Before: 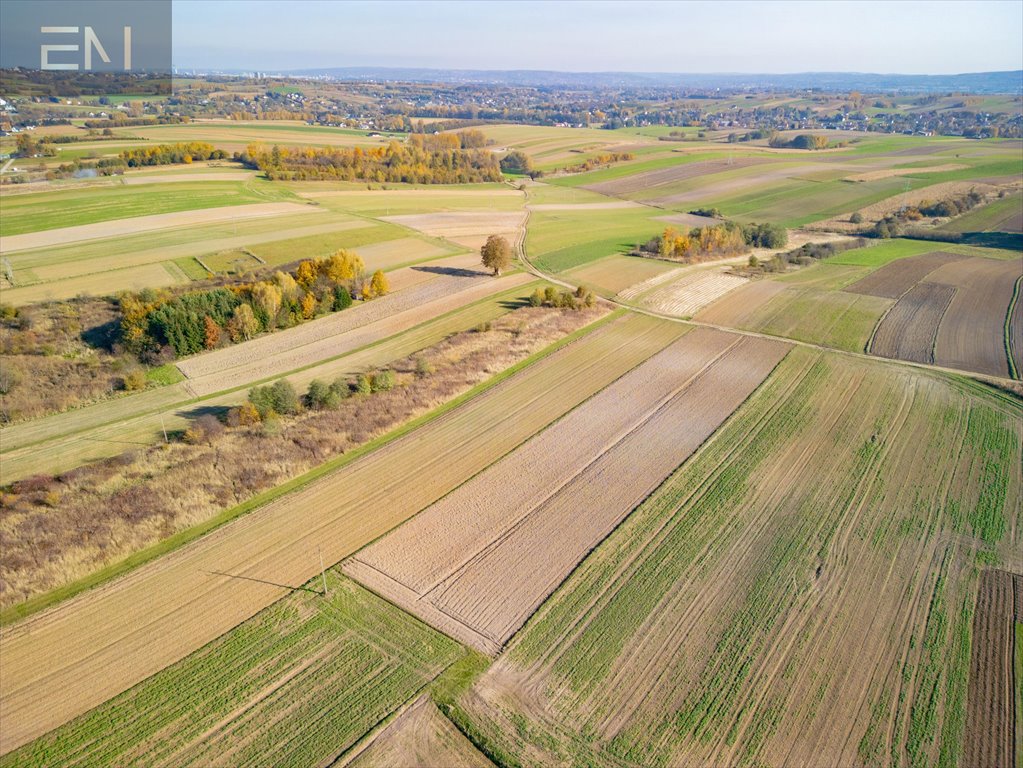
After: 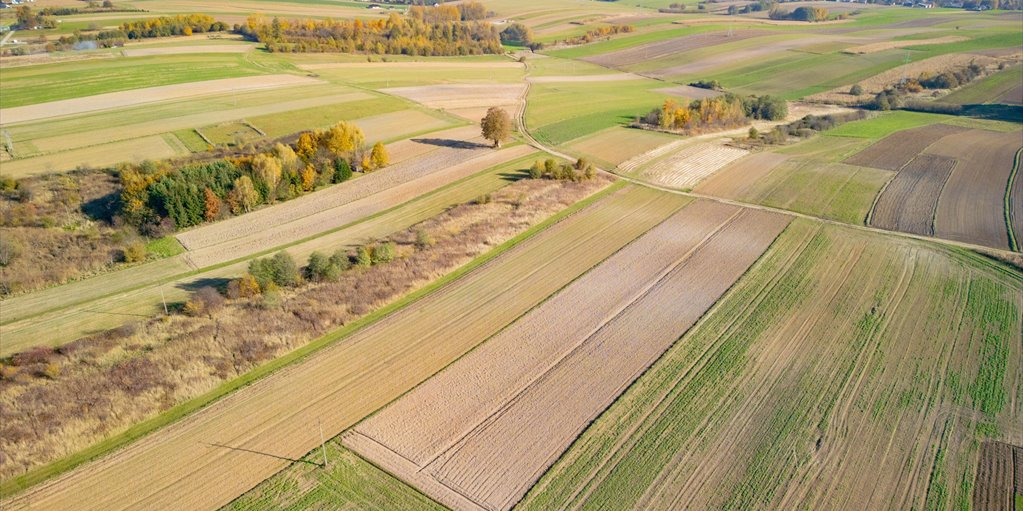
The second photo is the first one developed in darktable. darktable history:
white balance: emerald 1
crop: top 16.727%, bottom 16.727%
